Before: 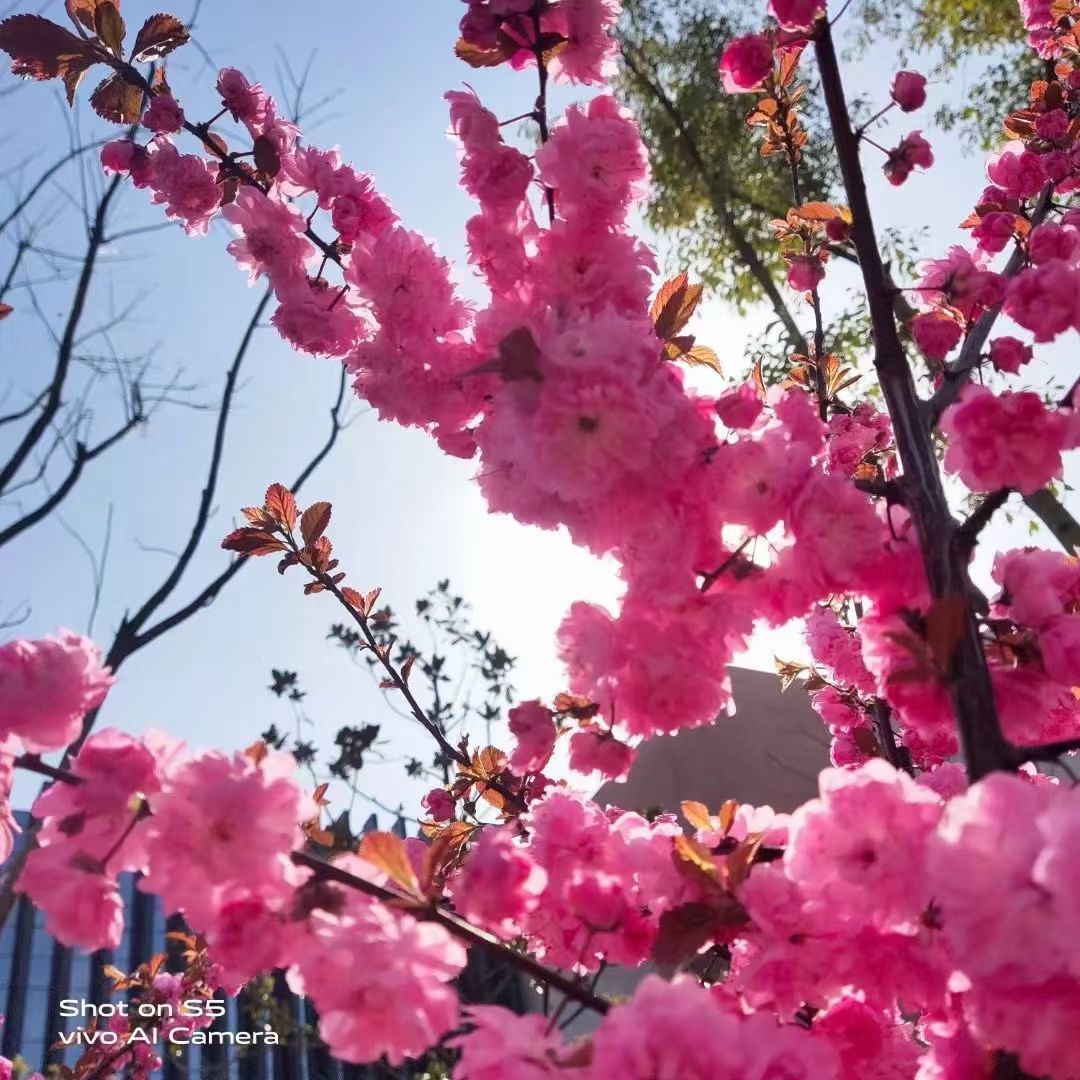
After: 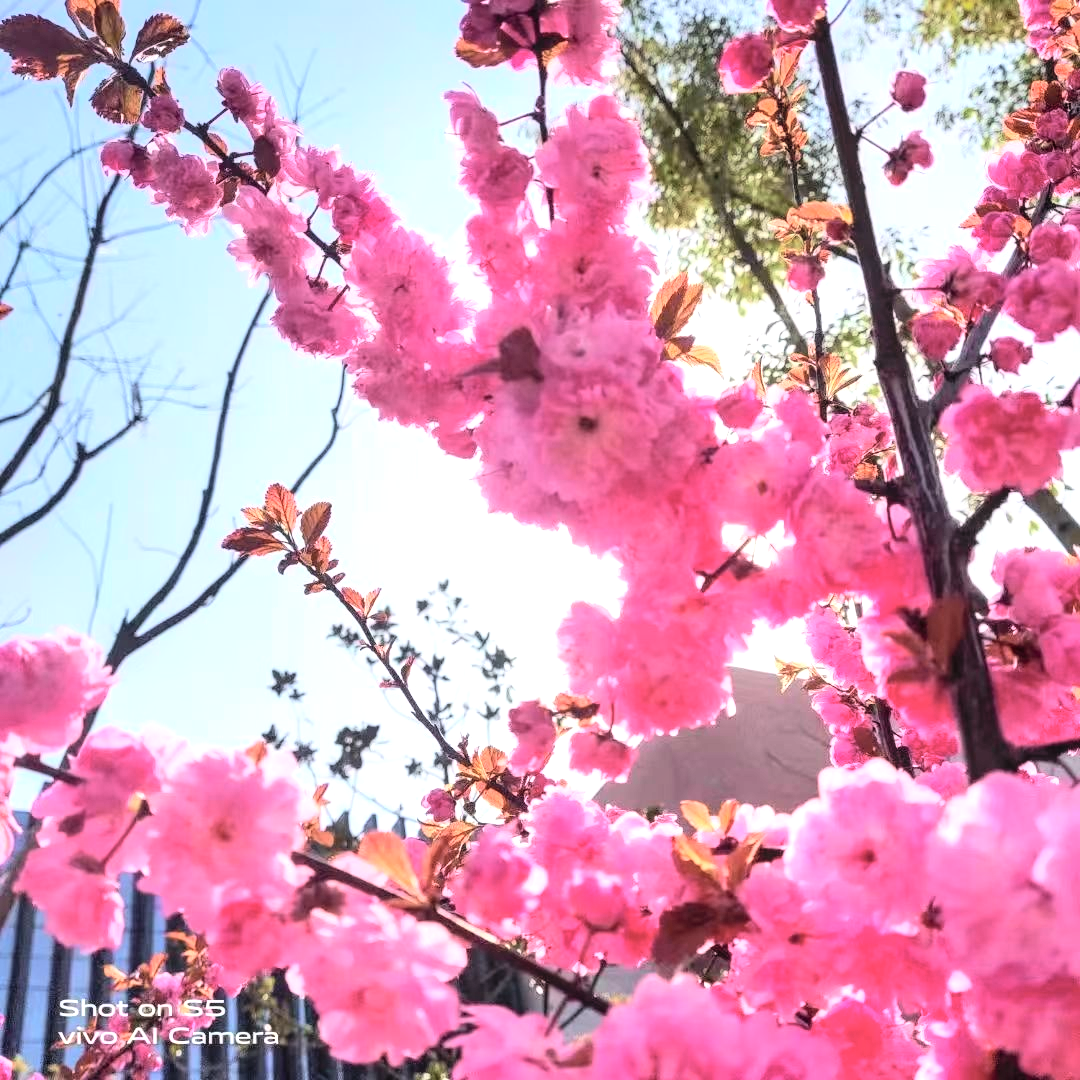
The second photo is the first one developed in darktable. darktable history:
contrast brightness saturation: brightness 0.28
tone curve: curves: ch0 [(0, 0.021) (0.049, 0.044) (0.152, 0.14) (0.328, 0.357) (0.473, 0.529) (0.641, 0.705) (0.868, 0.887) (1, 0.969)]; ch1 [(0, 0) (0.322, 0.328) (0.43, 0.425) (0.474, 0.466) (0.502, 0.503) (0.522, 0.526) (0.564, 0.591) (0.602, 0.632) (0.677, 0.701) (0.859, 0.885) (1, 1)]; ch2 [(0, 0) (0.33, 0.301) (0.447, 0.44) (0.502, 0.505) (0.535, 0.554) (0.565, 0.598) (0.618, 0.629) (1, 1)], color space Lab, independent channels, preserve colors none
local contrast: on, module defaults
tone equalizer: -8 EV -0.75 EV, -7 EV -0.7 EV, -6 EV -0.6 EV, -5 EV -0.4 EV, -3 EV 0.4 EV, -2 EV 0.6 EV, -1 EV 0.7 EV, +0 EV 0.75 EV, edges refinement/feathering 500, mask exposure compensation -1.57 EV, preserve details no
